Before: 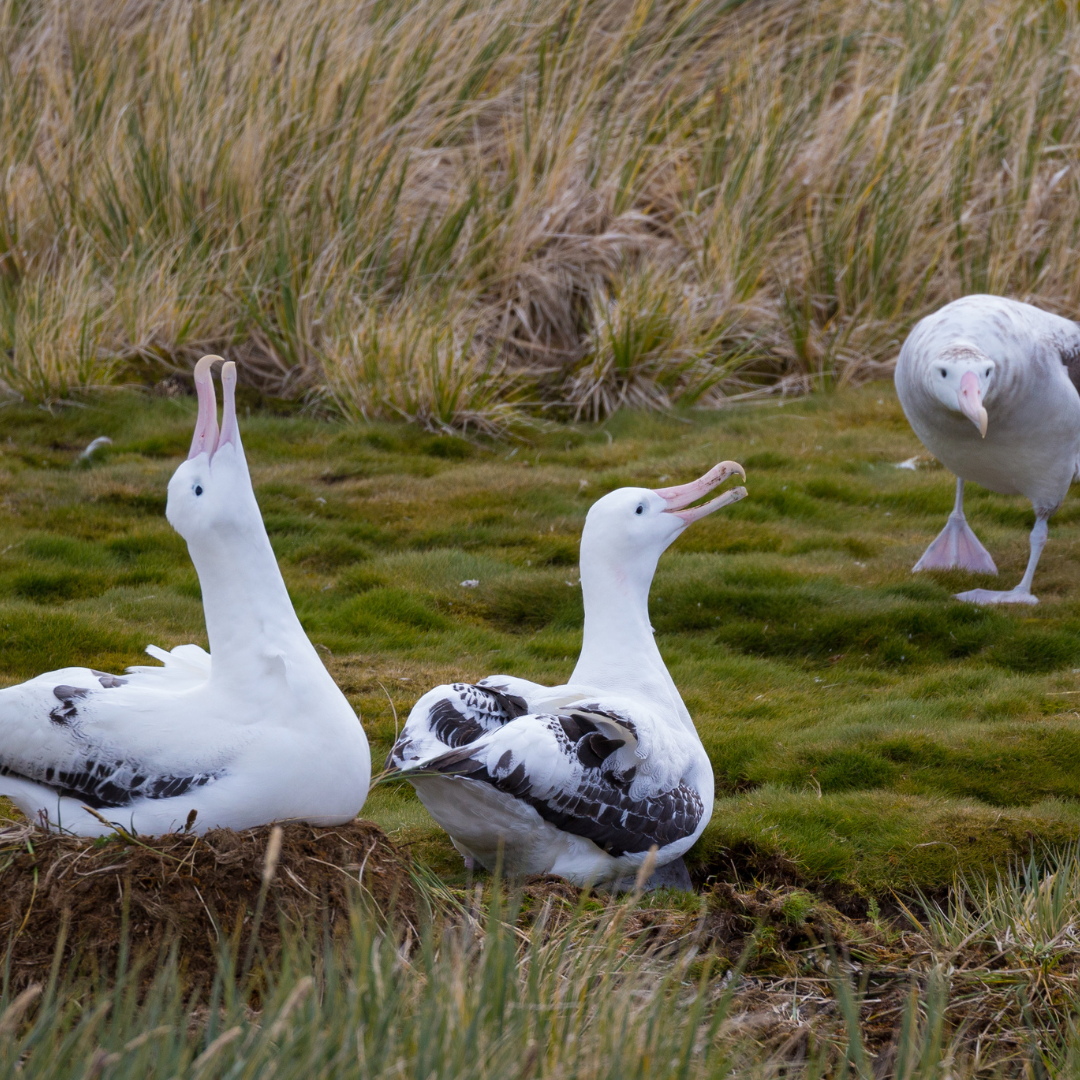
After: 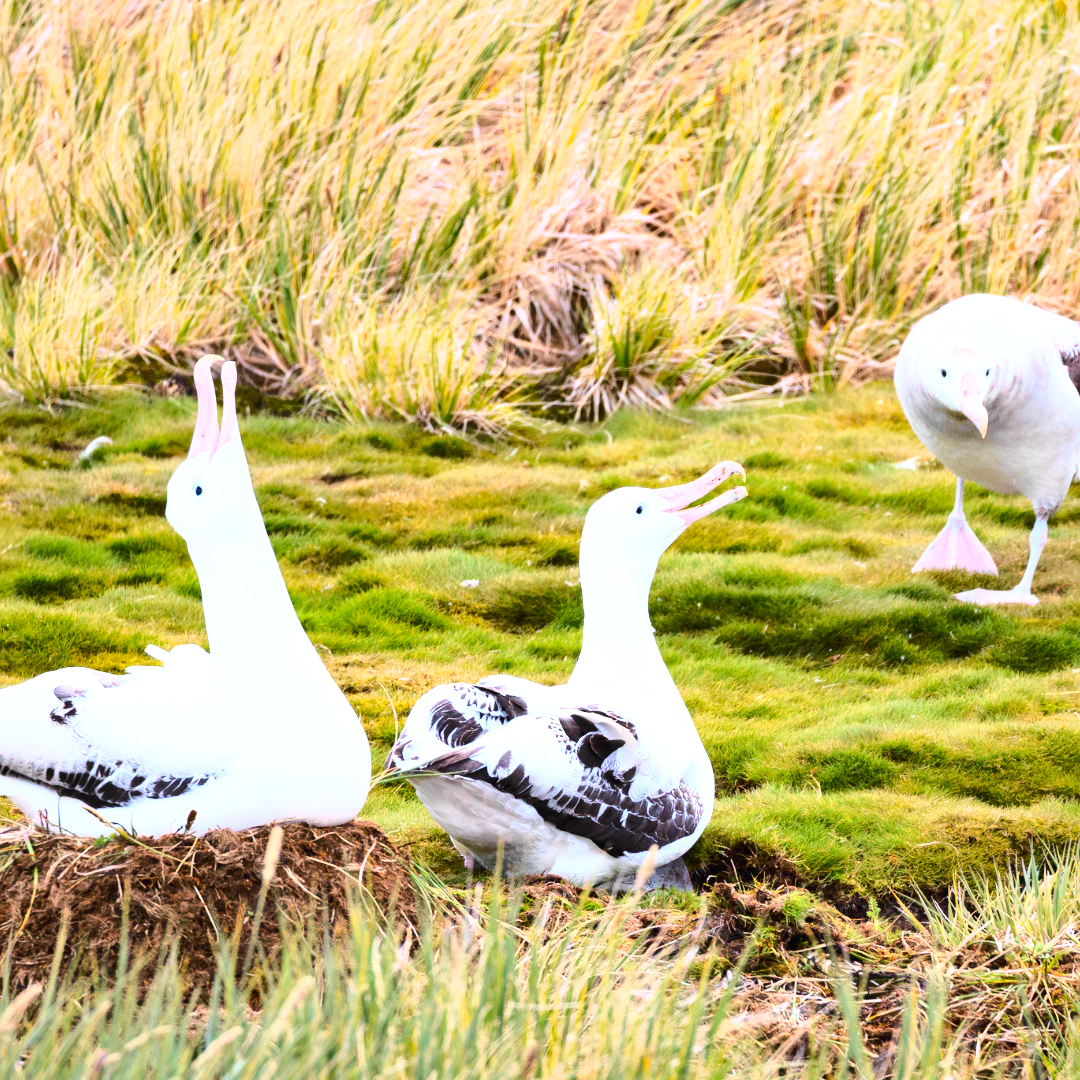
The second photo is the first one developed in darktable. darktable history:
tone curve: curves: ch0 [(0, 0.015) (0.037, 0.032) (0.131, 0.113) (0.275, 0.26) (0.497, 0.531) (0.617, 0.663) (0.704, 0.748) (0.813, 0.842) (0.911, 0.931) (0.997, 1)]; ch1 [(0, 0) (0.301, 0.3) (0.444, 0.438) (0.493, 0.494) (0.501, 0.499) (0.534, 0.543) (0.582, 0.605) (0.658, 0.687) (0.746, 0.79) (1, 1)]; ch2 [(0, 0) (0.246, 0.234) (0.36, 0.356) (0.415, 0.426) (0.476, 0.492) (0.502, 0.499) (0.525, 0.513) (0.533, 0.534) (0.586, 0.598) (0.634, 0.643) (0.706, 0.717) (0.853, 0.83) (1, 0.951)], color space Lab, independent channels, preserve colors none
shadows and highlights: soften with gaussian
exposure: black level correction 0, exposure 1.107 EV, compensate exposure bias true, compensate highlight preservation false
base curve: curves: ch0 [(0, 0) (0.018, 0.026) (0.143, 0.37) (0.33, 0.731) (0.458, 0.853) (0.735, 0.965) (0.905, 0.986) (1, 1)]
